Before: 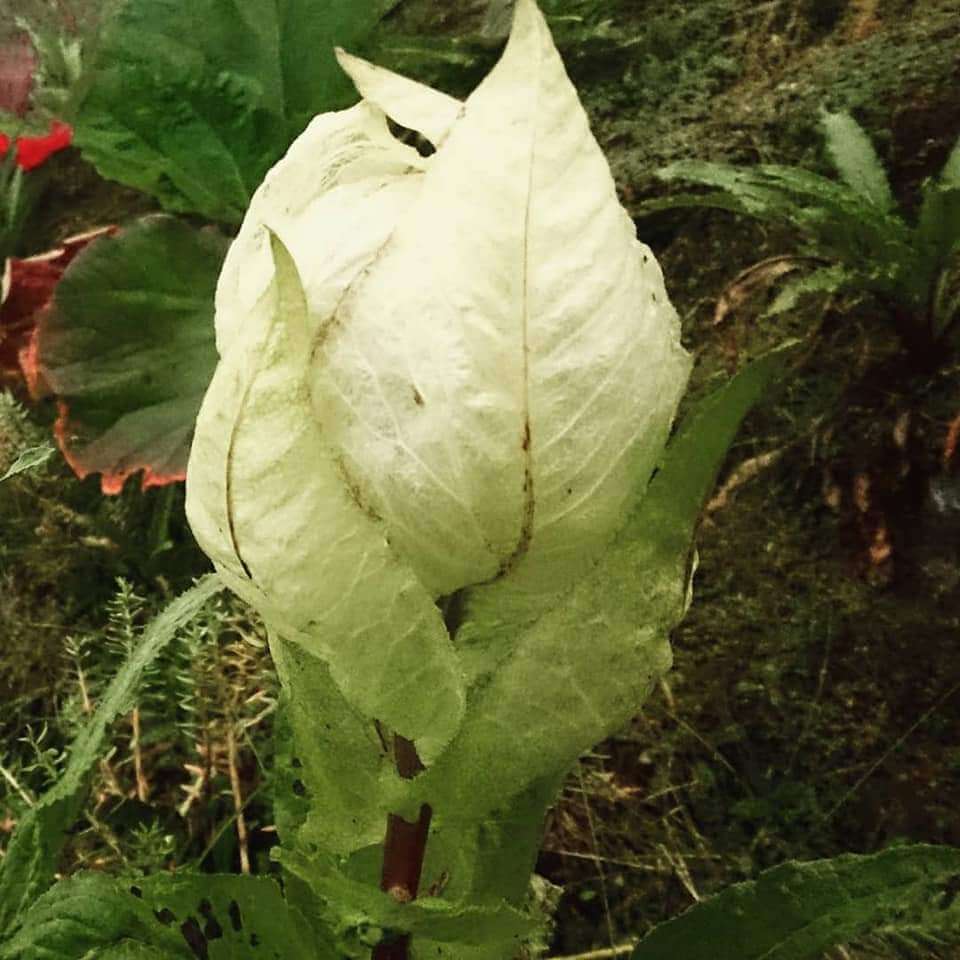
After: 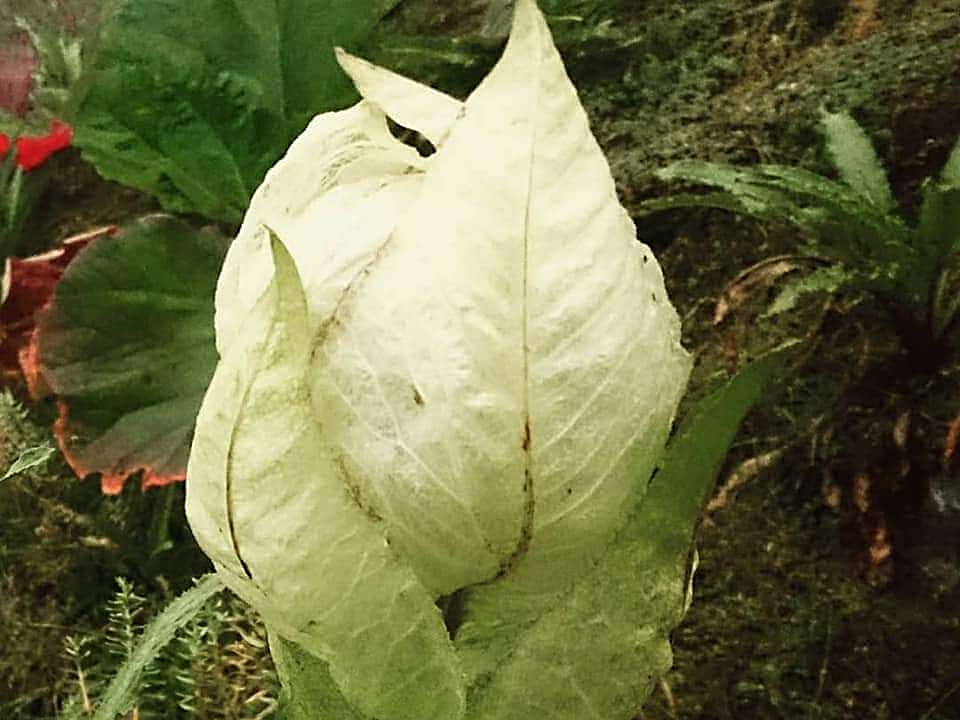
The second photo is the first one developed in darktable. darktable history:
crop: bottom 24.981%
tone equalizer: edges refinement/feathering 500, mask exposure compensation -1.57 EV, preserve details no
sharpen: on, module defaults
